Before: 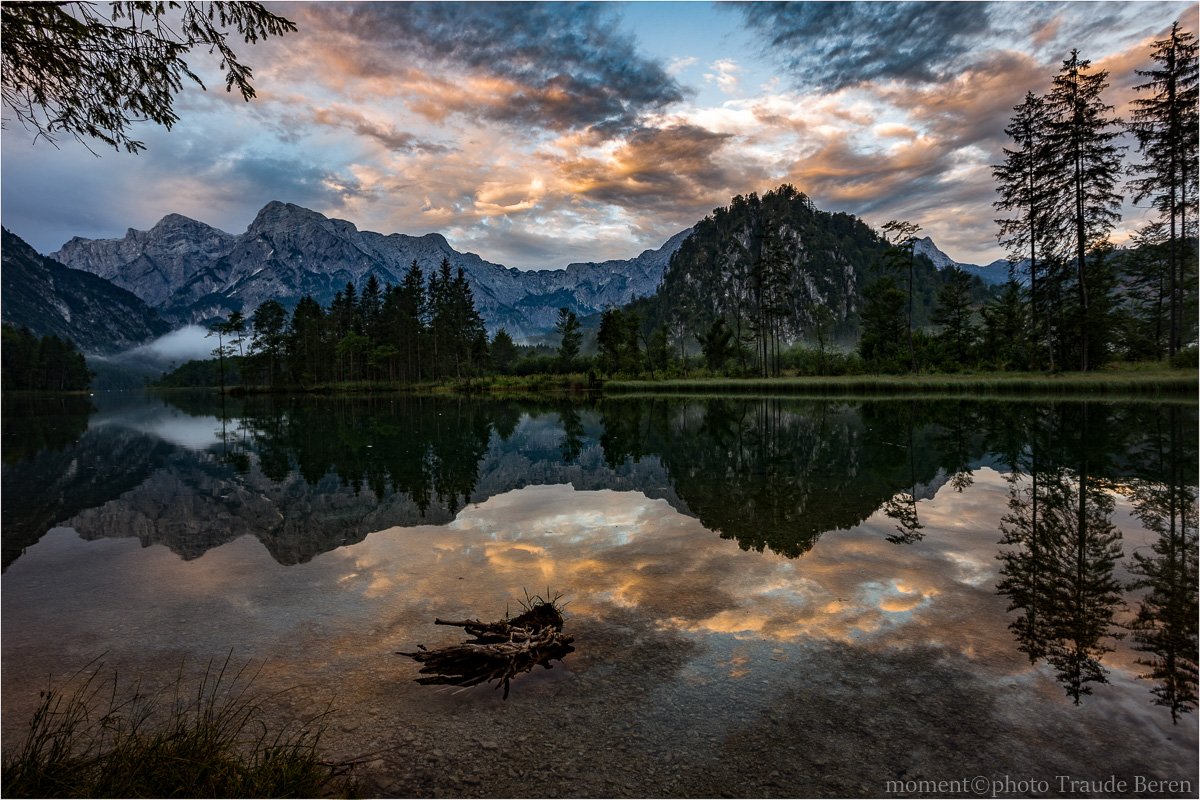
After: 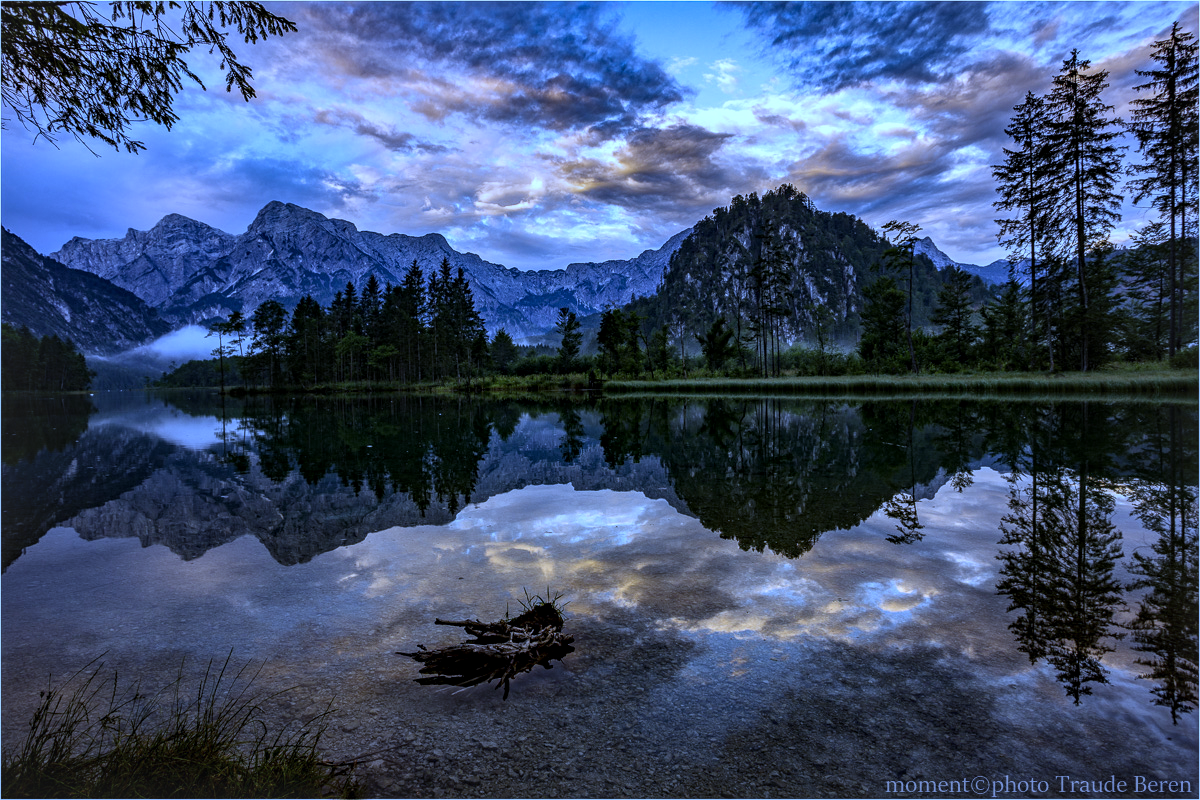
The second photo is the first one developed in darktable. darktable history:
white balance: red 0.766, blue 1.537
local contrast: detail 130%
